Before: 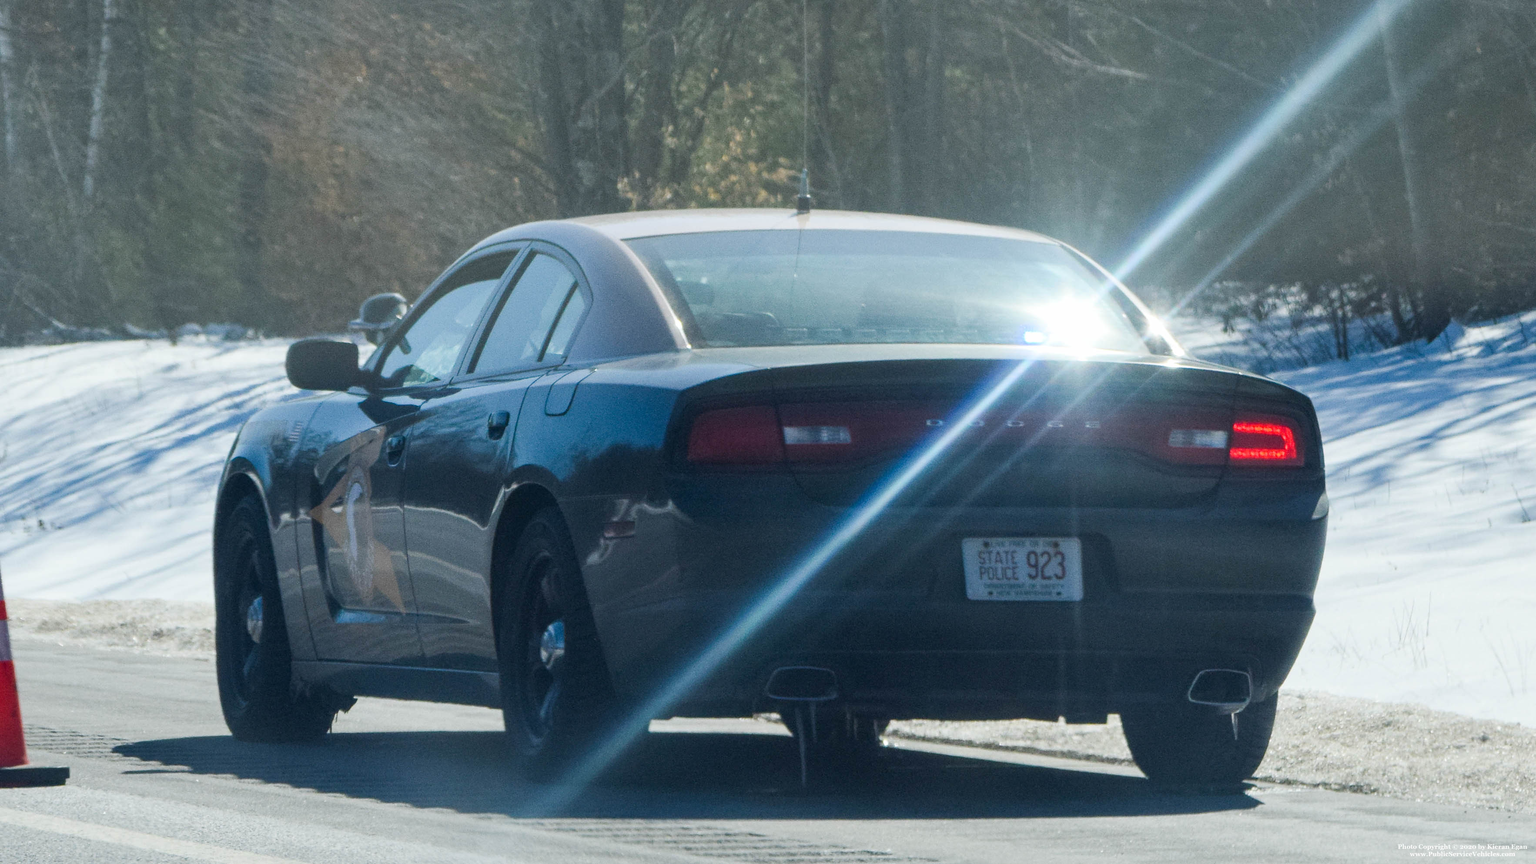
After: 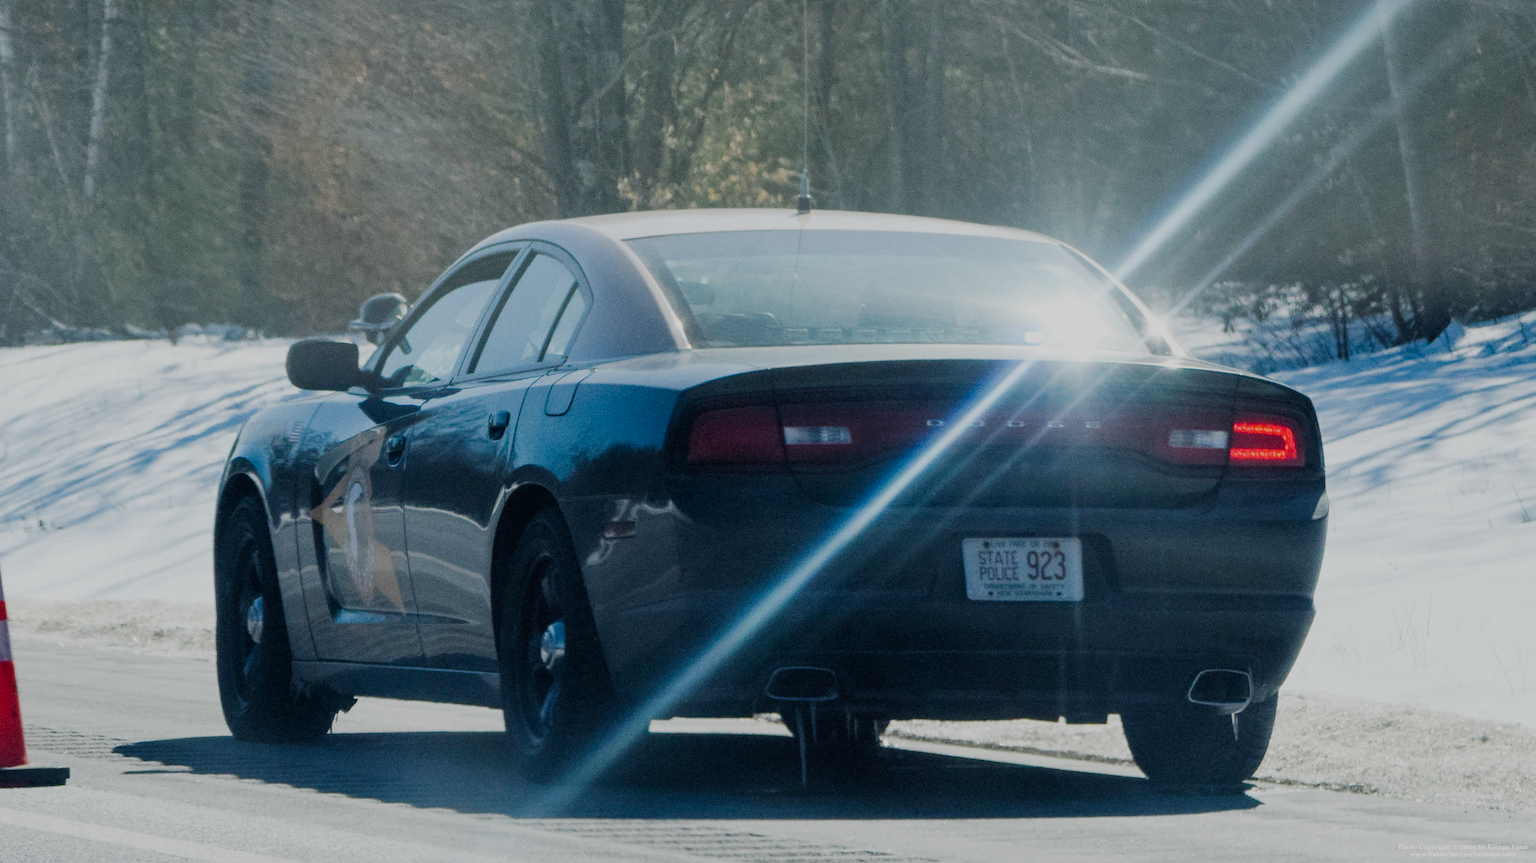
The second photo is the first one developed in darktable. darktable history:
filmic rgb: black relative exposure -7.1 EV, white relative exposure 5.36 EV, hardness 3.03, preserve chrominance no, color science v5 (2021)
